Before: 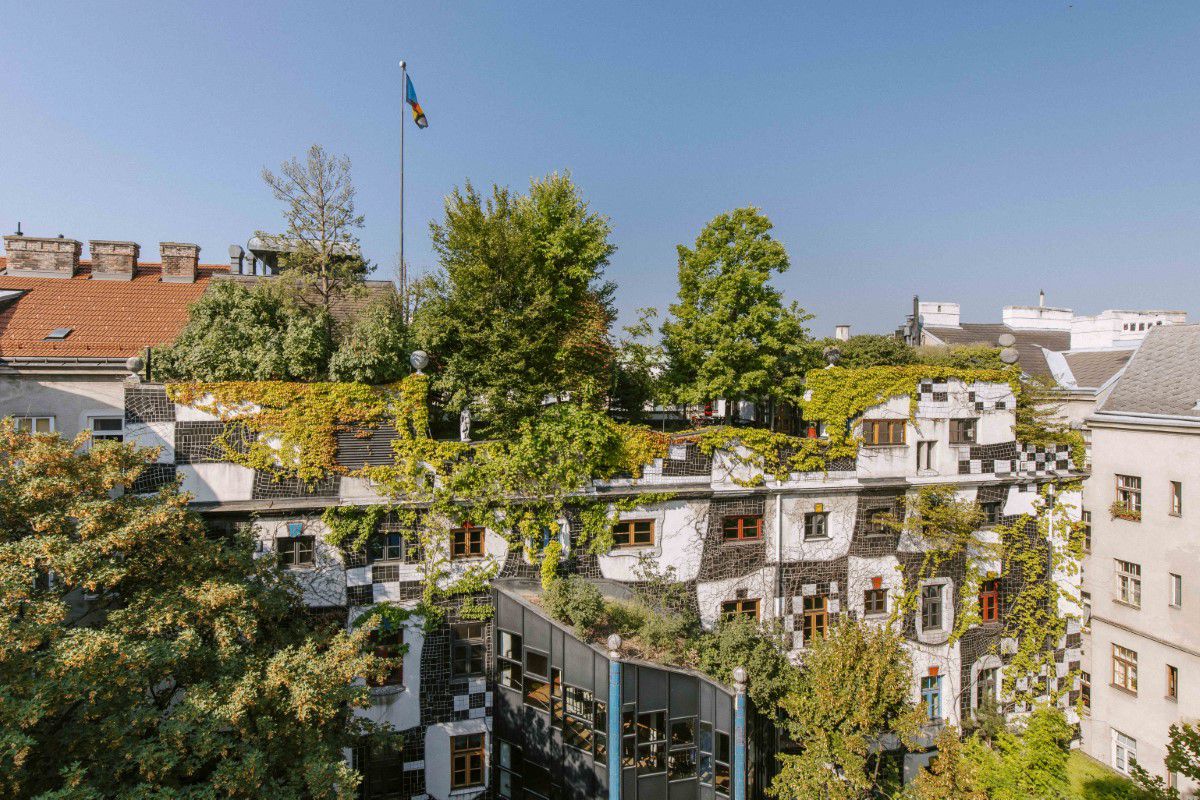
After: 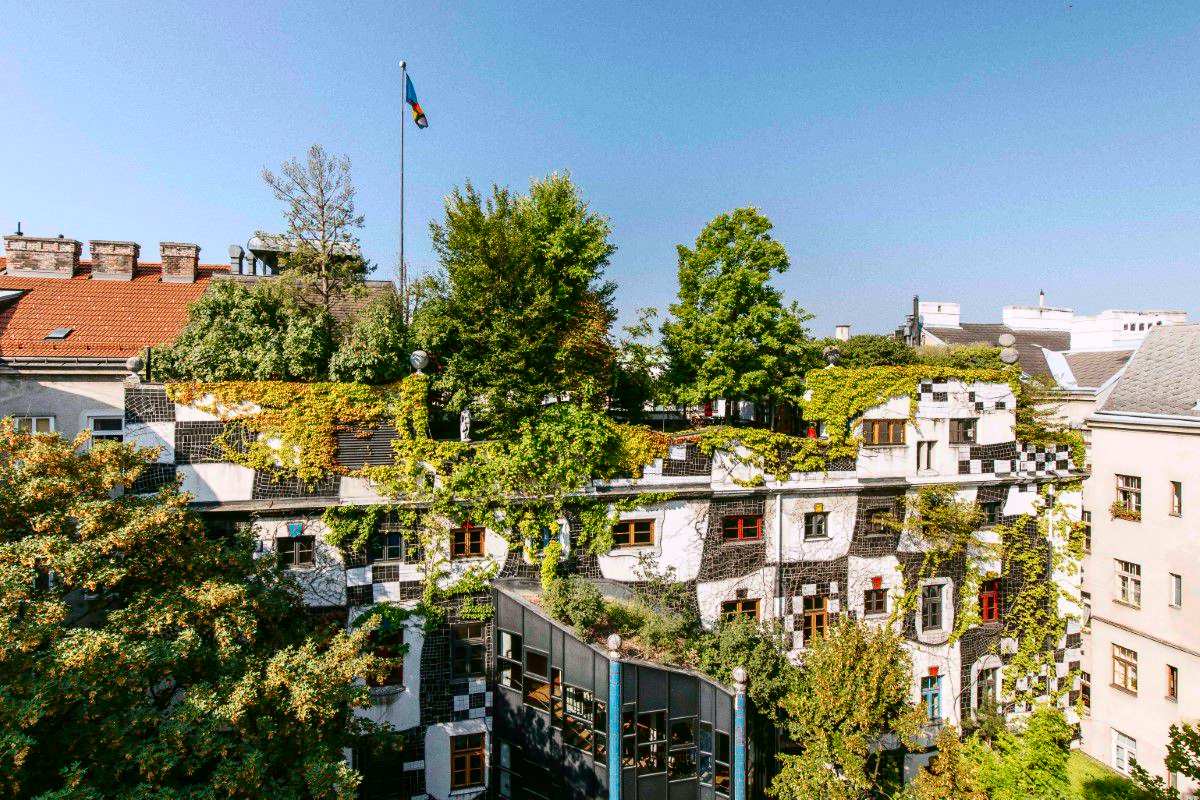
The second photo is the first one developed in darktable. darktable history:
tone curve: curves: ch0 [(0, 0) (0.139, 0.067) (0.319, 0.269) (0.498, 0.505) (0.725, 0.824) (0.864, 0.945) (0.985, 1)]; ch1 [(0, 0) (0.291, 0.197) (0.456, 0.426) (0.495, 0.488) (0.557, 0.578) (0.599, 0.644) (0.702, 0.786) (1, 1)]; ch2 [(0, 0) (0.125, 0.089) (0.353, 0.329) (0.447, 0.43) (0.557, 0.566) (0.63, 0.667) (1, 1)], color space Lab, independent channels, preserve colors none
